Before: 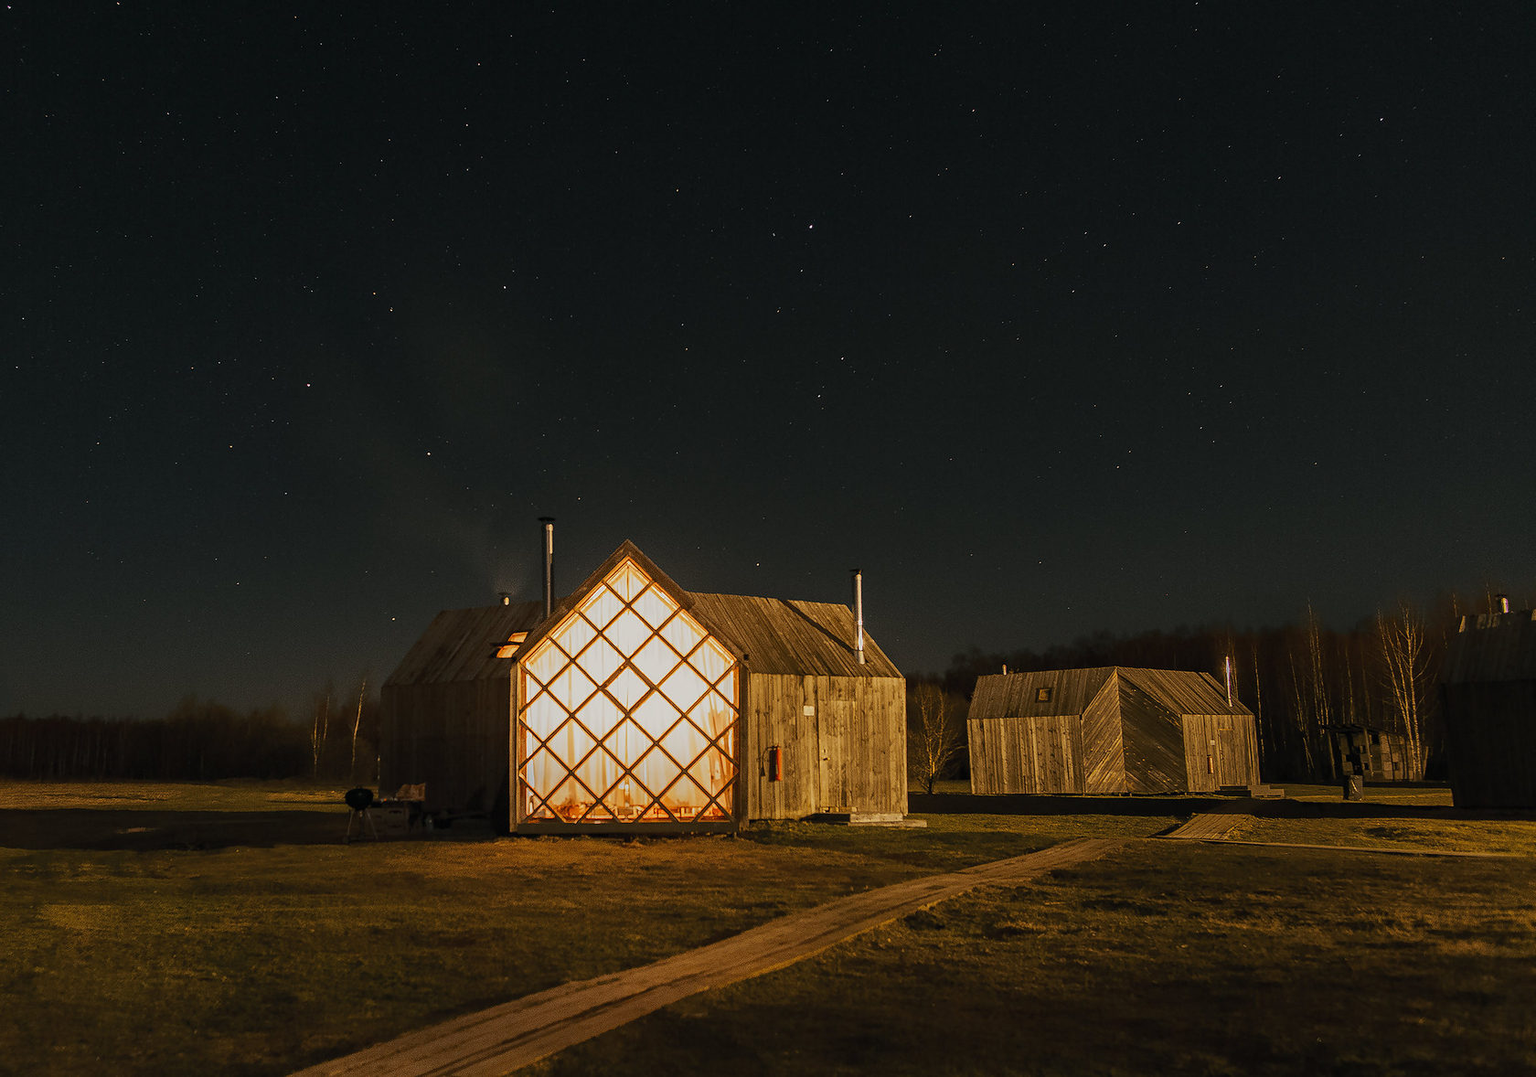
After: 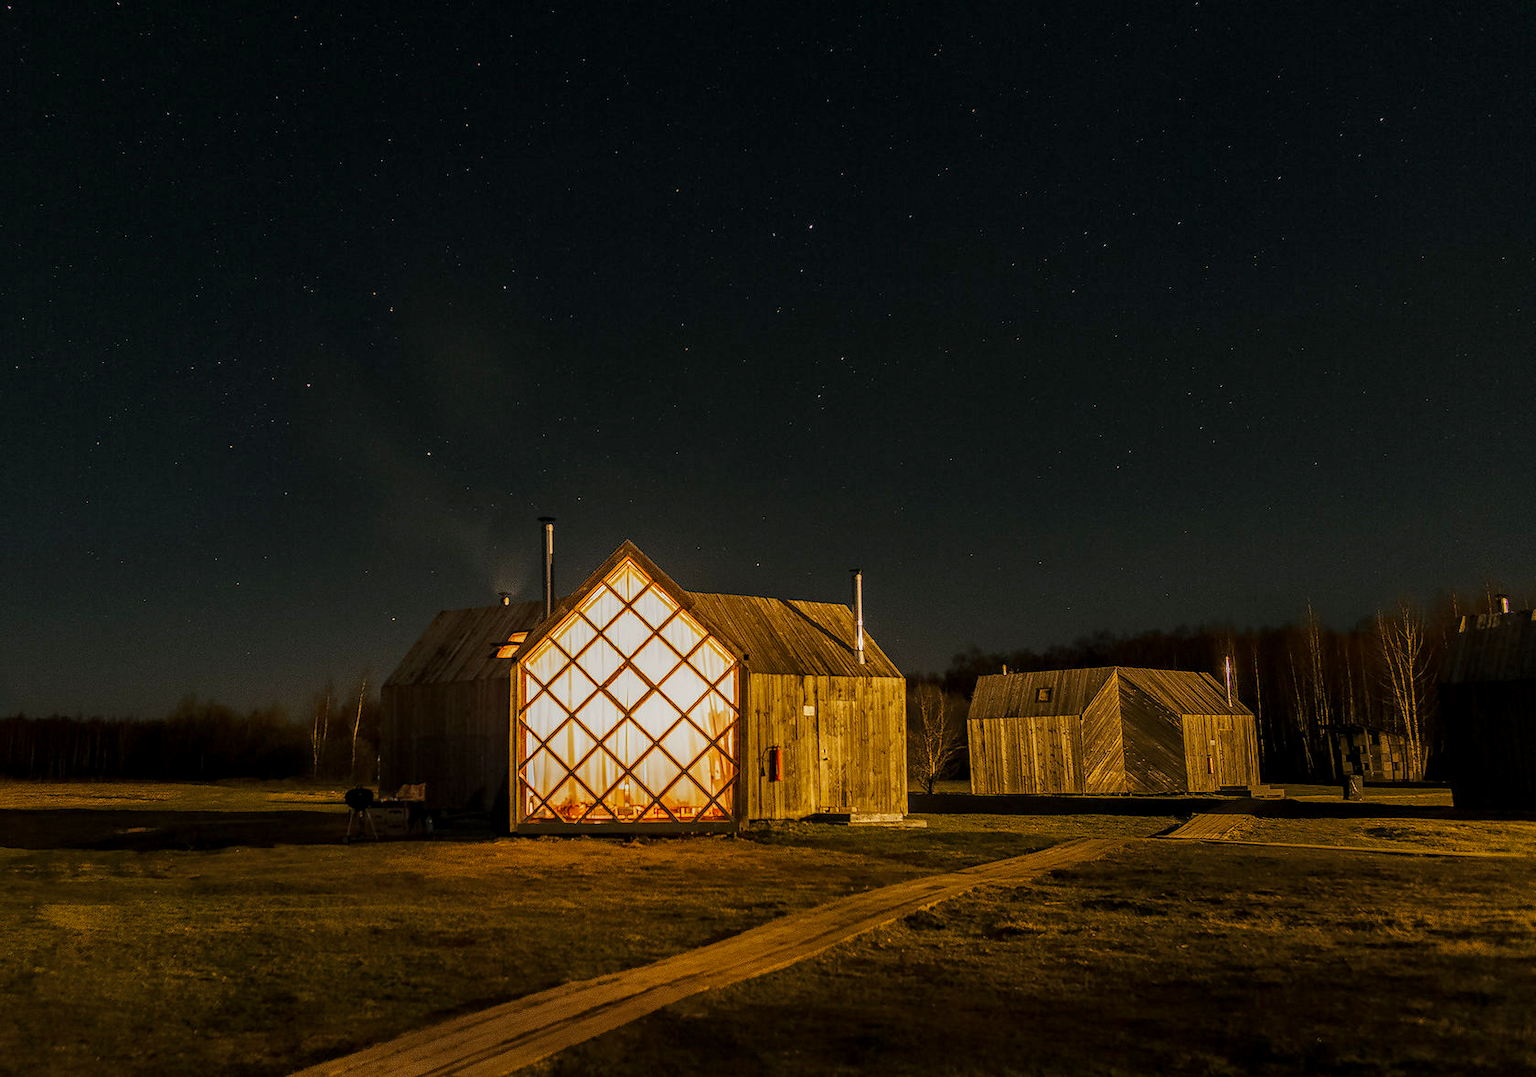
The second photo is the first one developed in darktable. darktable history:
color balance: mode lift, gamma, gain (sRGB), lift [0.97, 1, 1, 1], gamma [1.03, 1, 1, 1]
tone equalizer: on, module defaults
color balance rgb: linear chroma grading › global chroma 10%, perceptual saturation grading › global saturation 5%, perceptual brilliance grading › global brilliance 4%, global vibrance 7%, saturation formula JzAzBz (2021)
local contrast: highlights 25%, detail 130%
